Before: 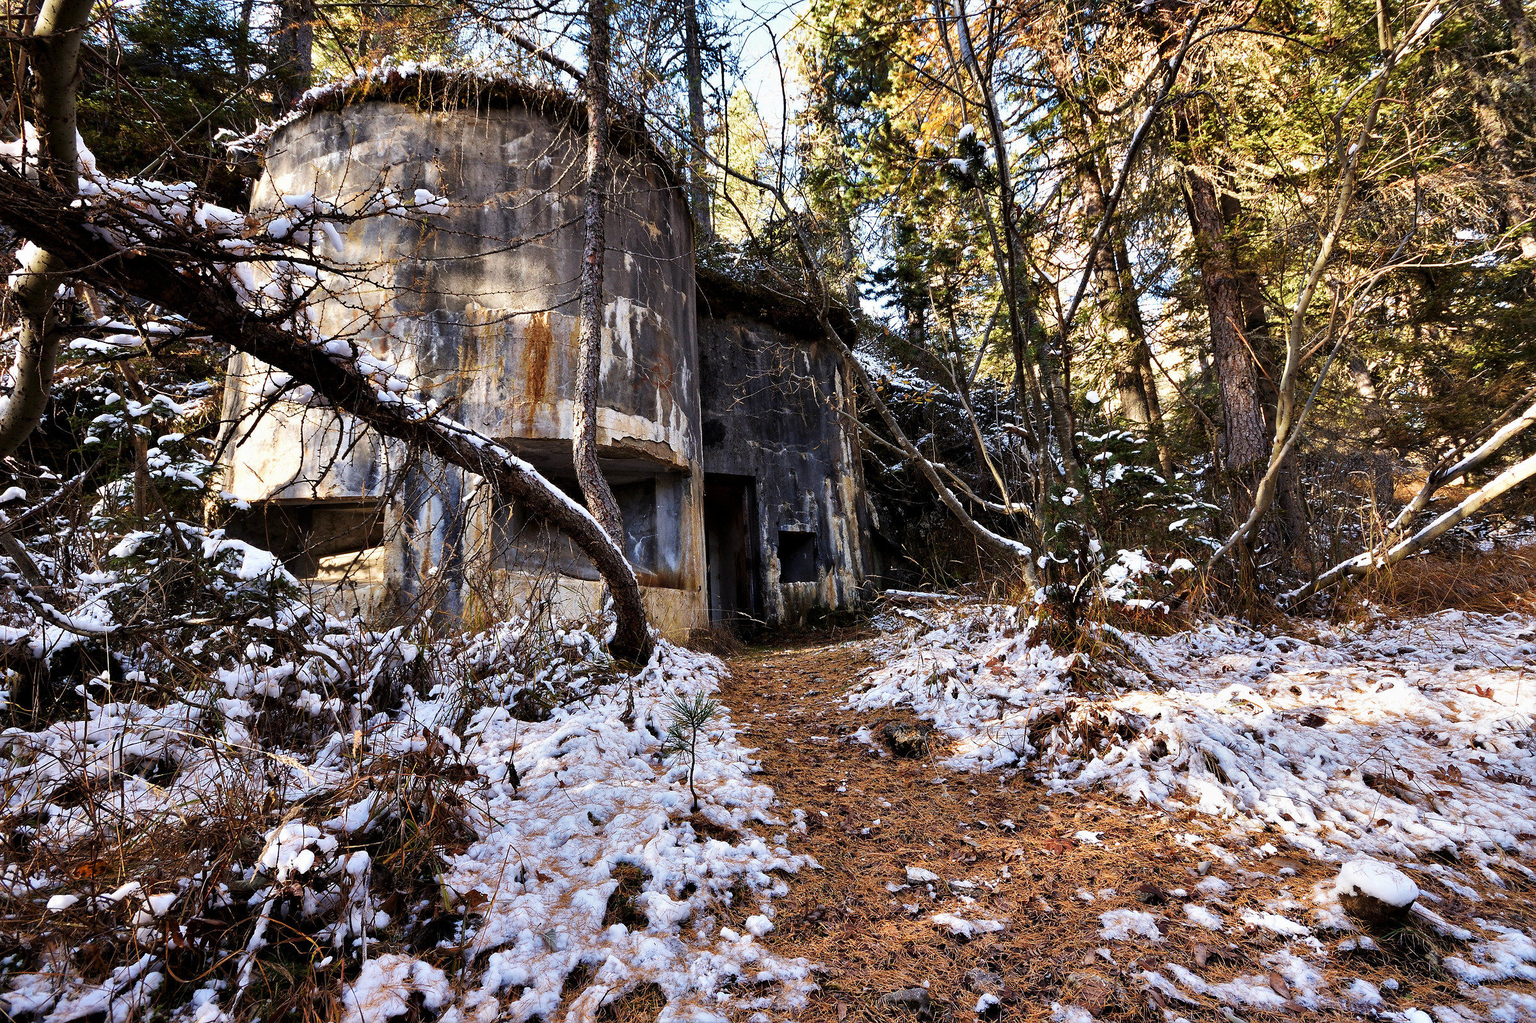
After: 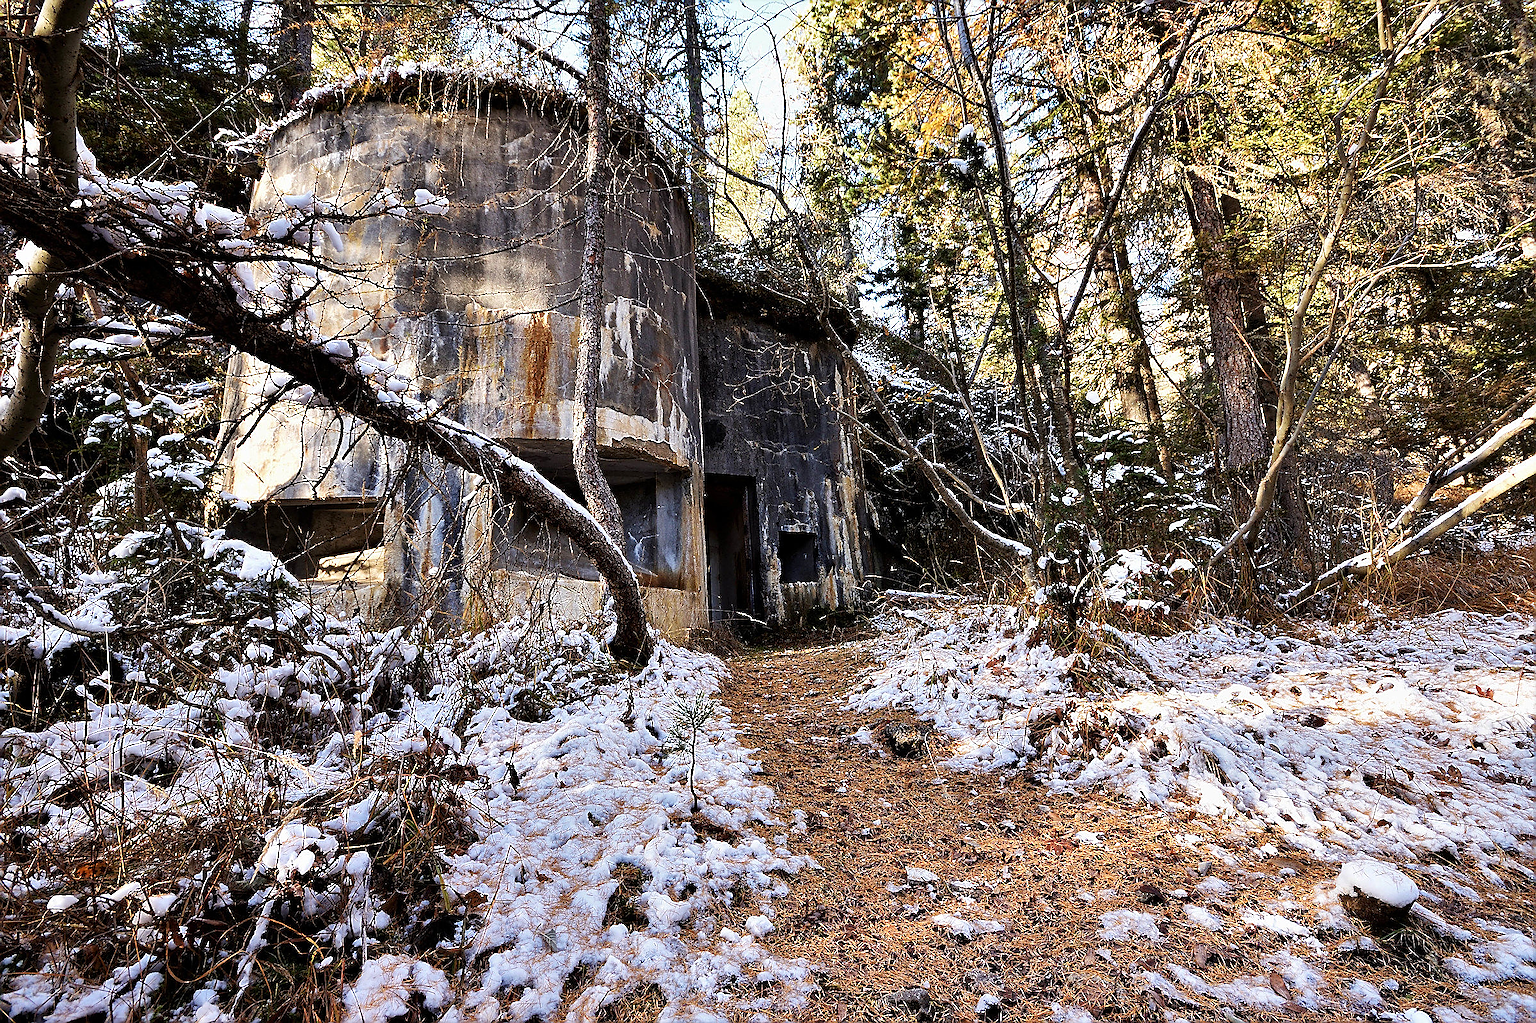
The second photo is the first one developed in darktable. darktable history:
sharpen: radius 1.418, amount 1.261, threshold 0.751
